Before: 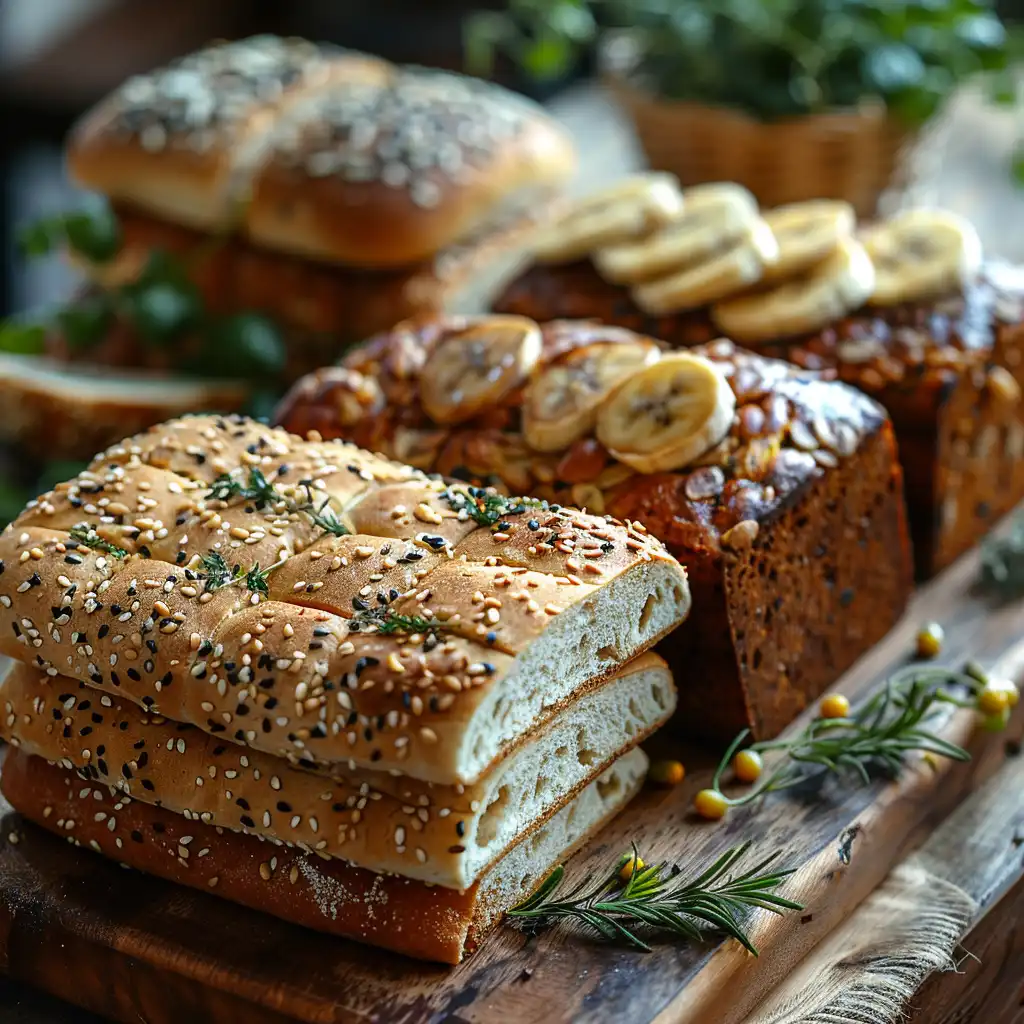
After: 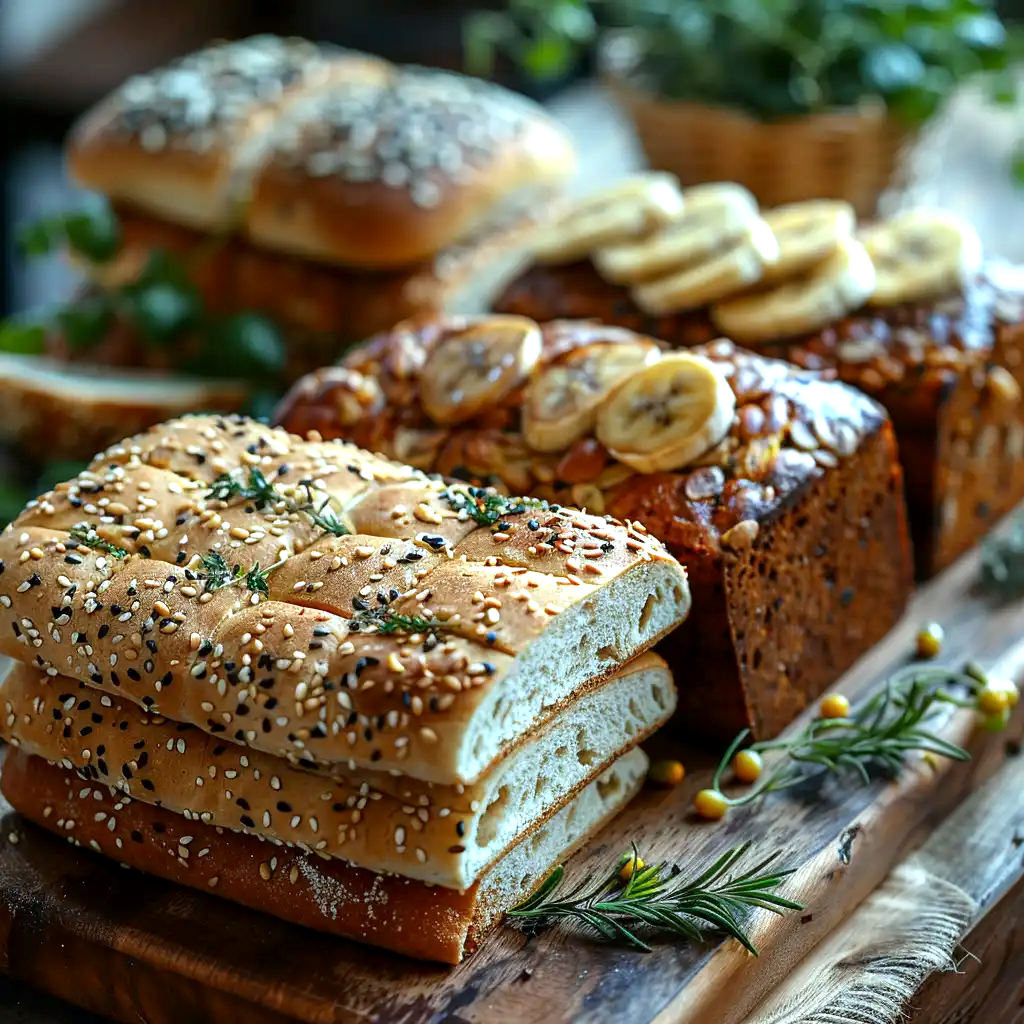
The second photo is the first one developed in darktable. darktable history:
exposure: black level correction 0.001, exposure 0.3 EV, compensate highlight preservation false
color calibration: illuminant Planckian (black body), adaptation linear Bradford (ICC v4), x 0.364, y 0.367, temperature 4417.56 K, saturation algorithm version 1 (2020)
